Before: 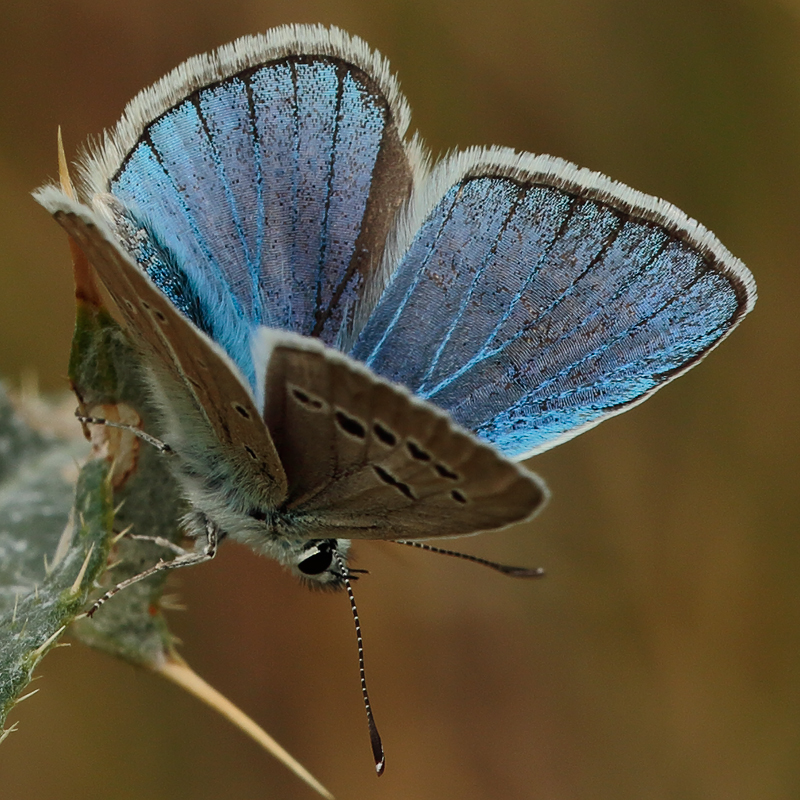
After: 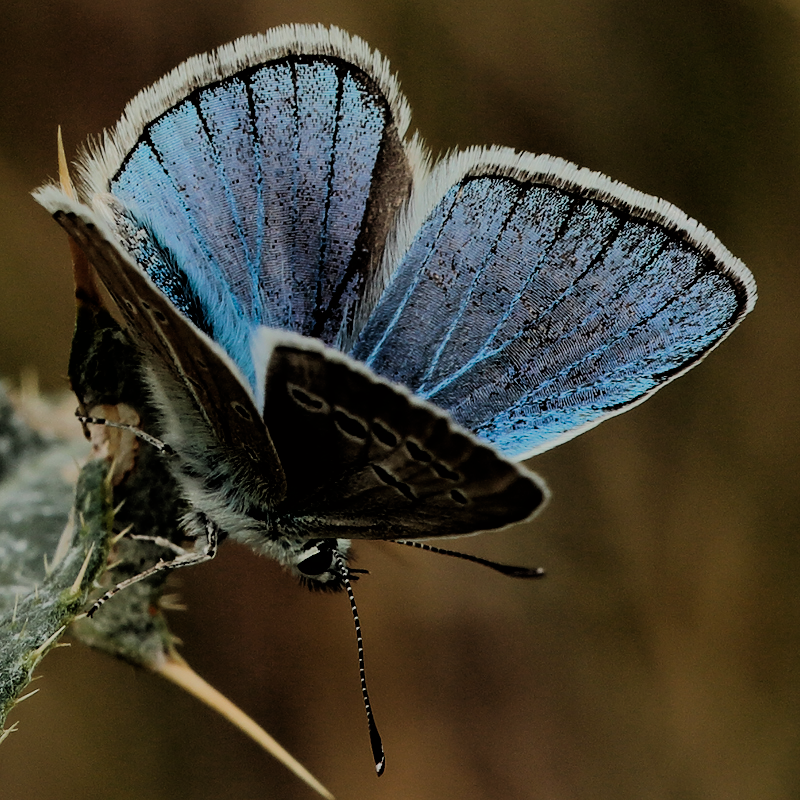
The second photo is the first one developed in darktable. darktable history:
filmic rgb: black relative exposure -3.16 EV, white relative exposure 7.06 EV, hardness 1.46, contrast 1.351, iterations of high-quality reconstruction 0
